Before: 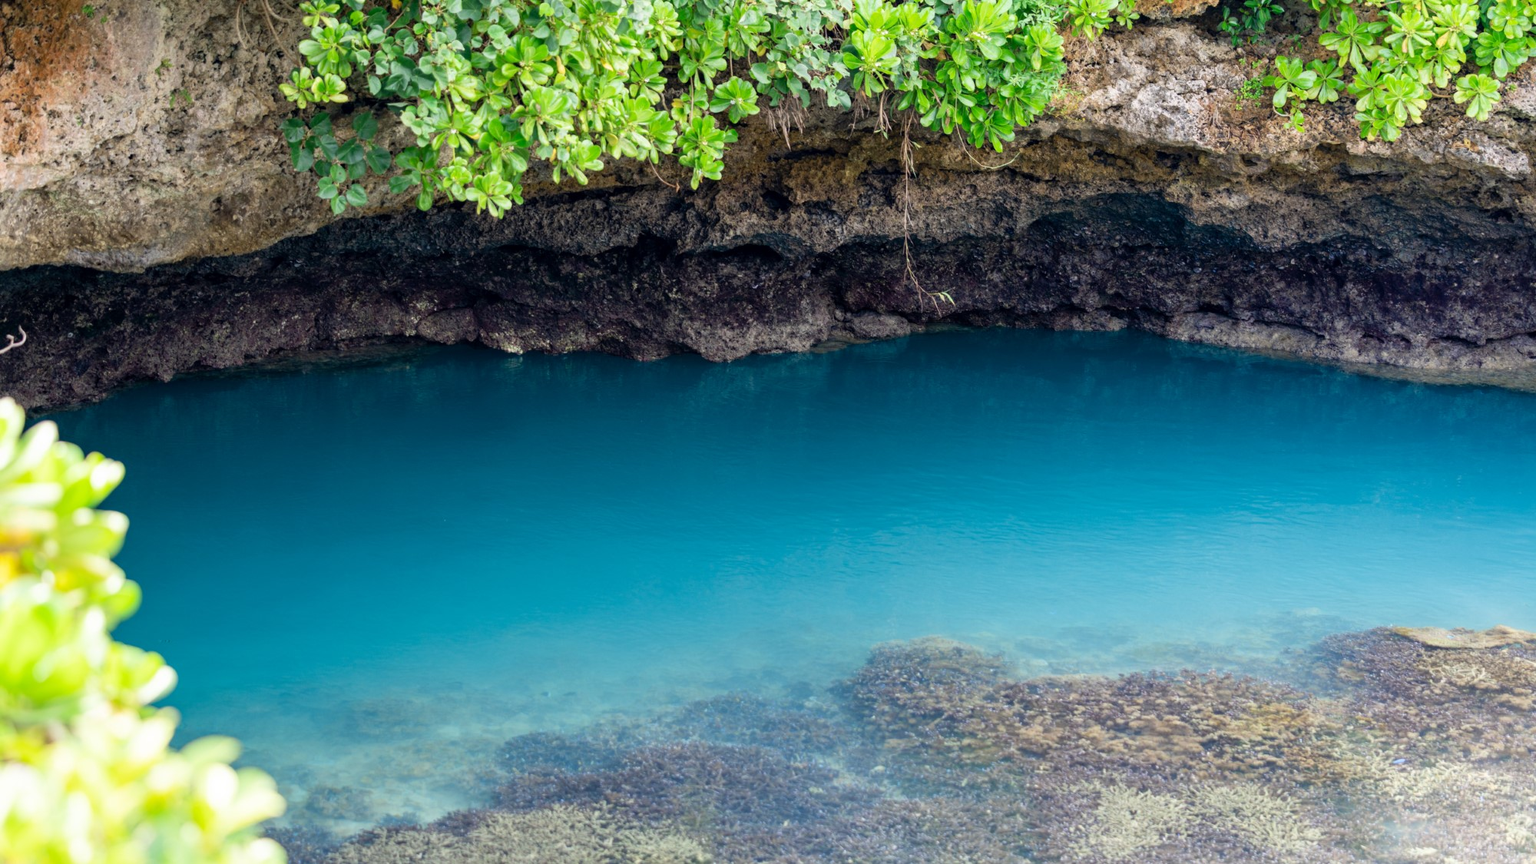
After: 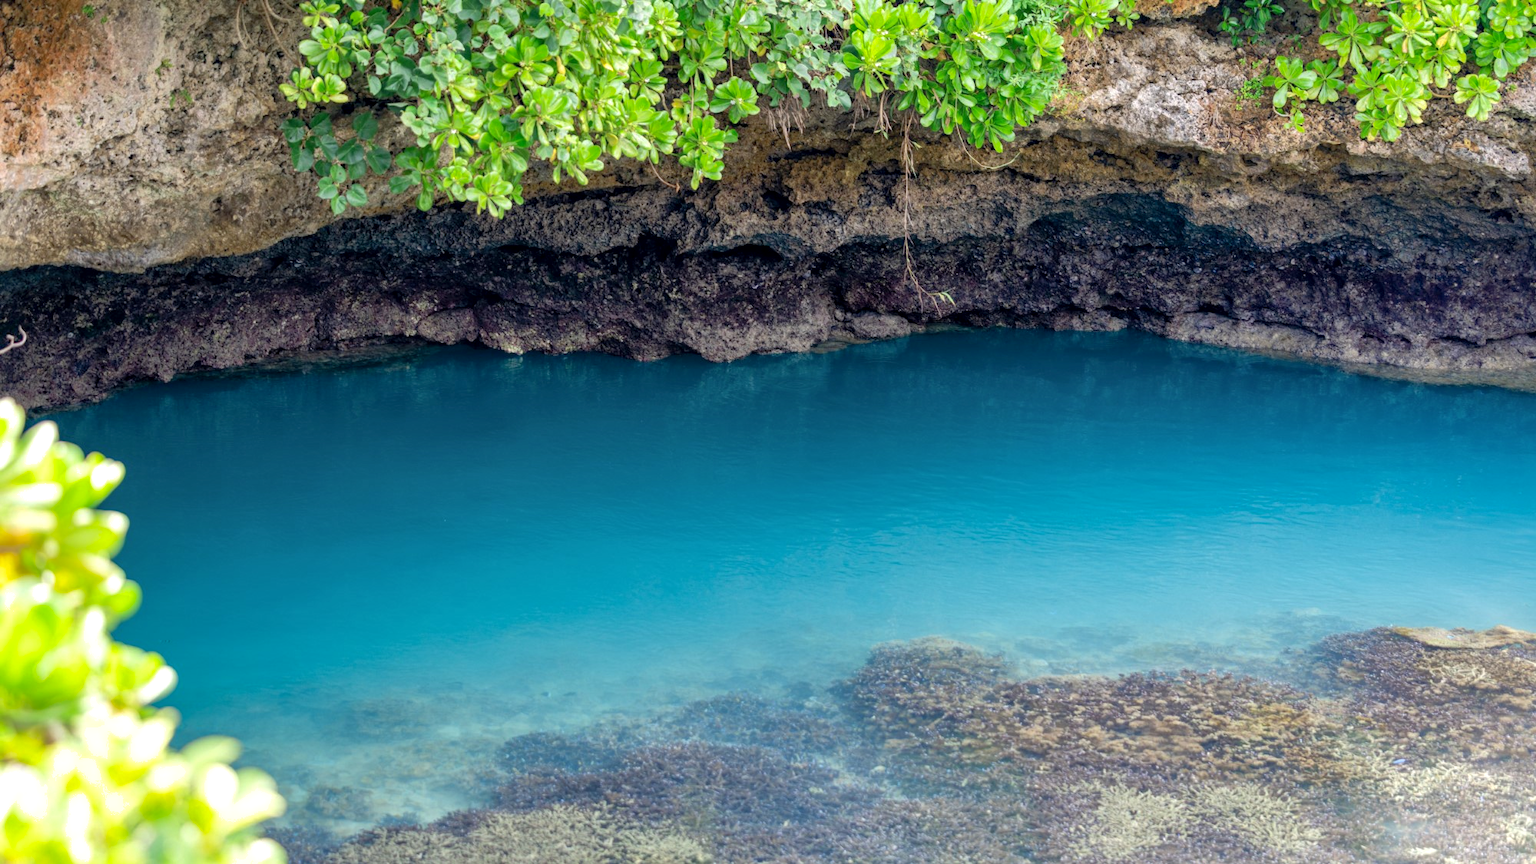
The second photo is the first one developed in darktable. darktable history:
exposure: exposure 0.086 EV, compensate highlight preservation false
shadows and highlights: on, module defaults
local contrast: highlights 107%, shadows 98%, detail 119%, midtone range 0.2
